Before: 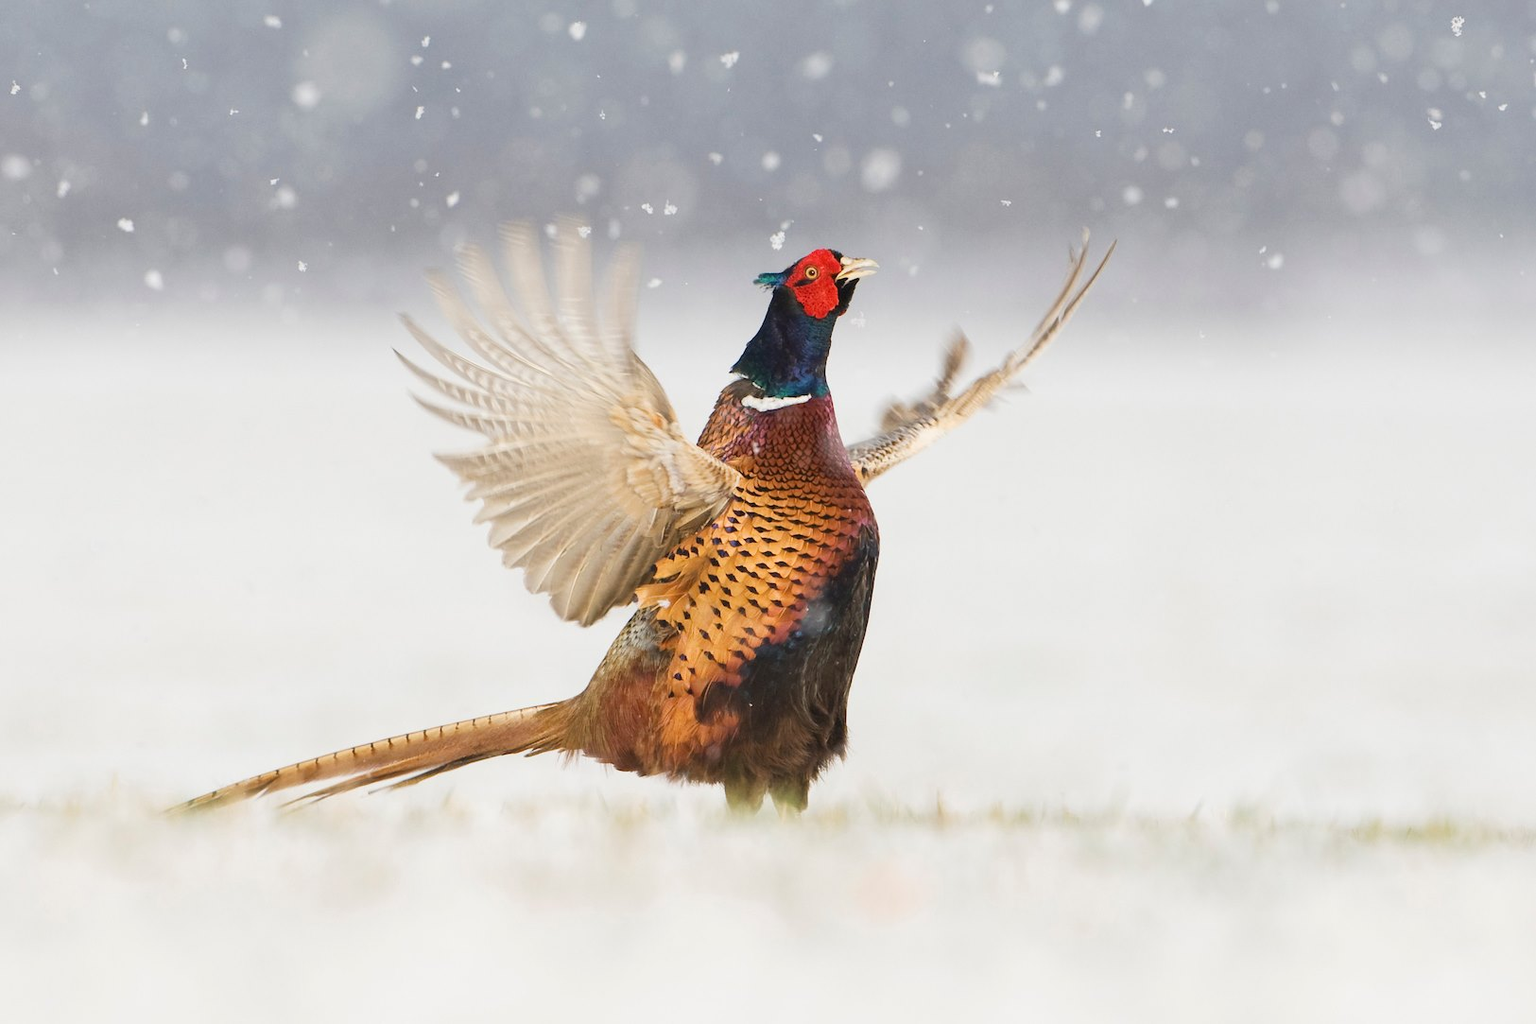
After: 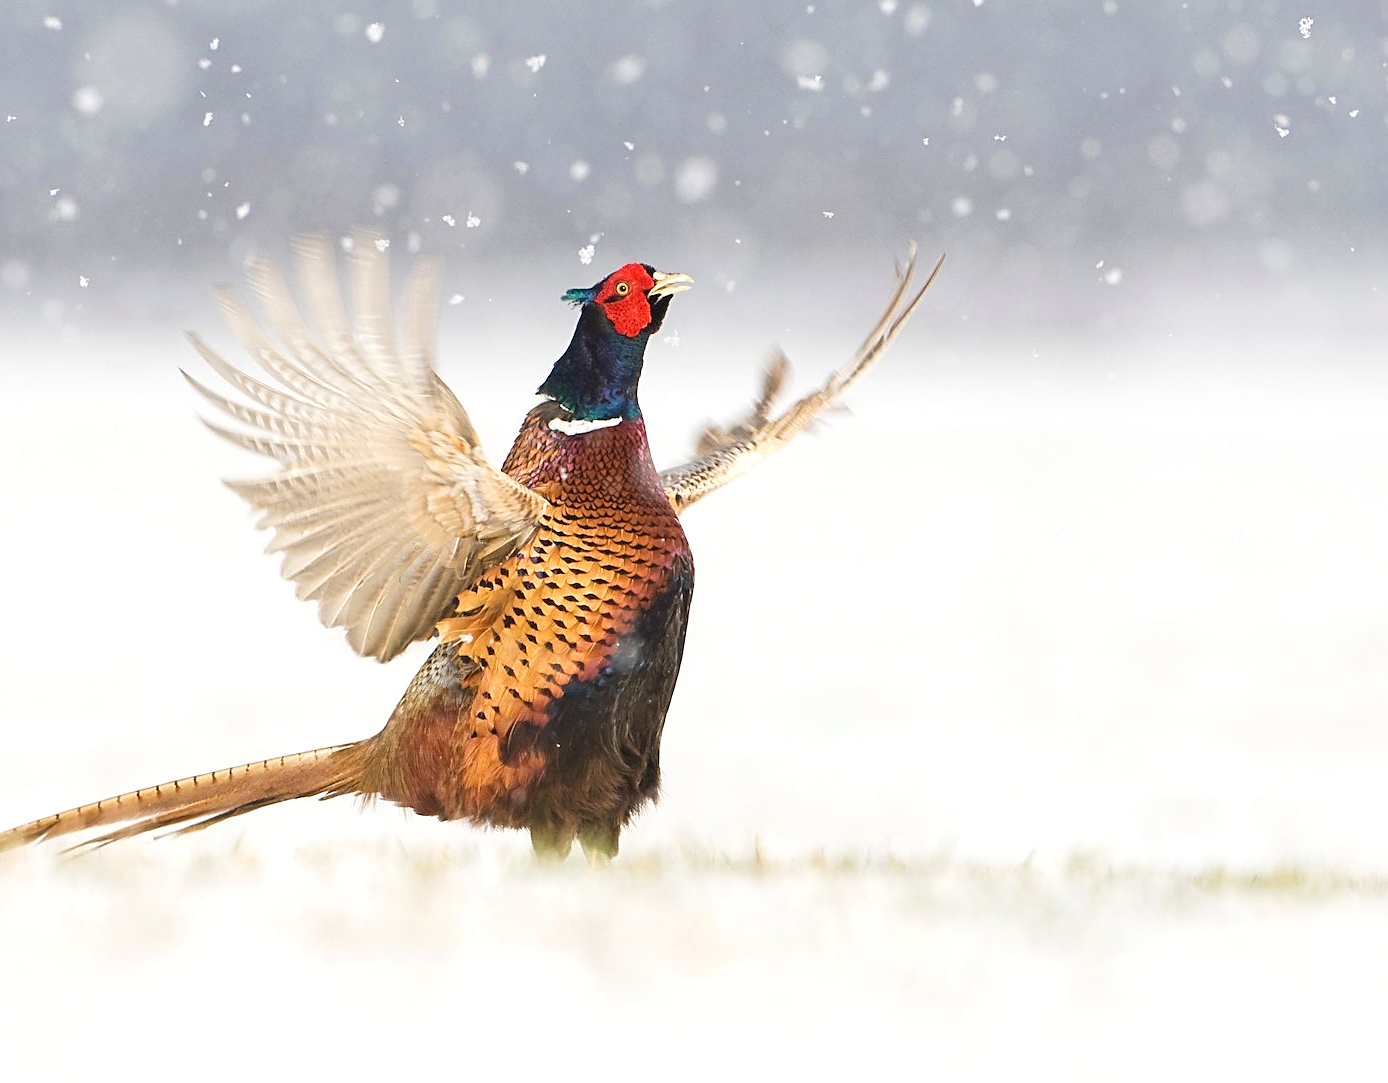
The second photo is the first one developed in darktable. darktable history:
exposure: black level correction 0, exposure 0.3 EV, compensate highlight preservation false
sharpen: on, module defaults
crop and rotate: left 14.584%
